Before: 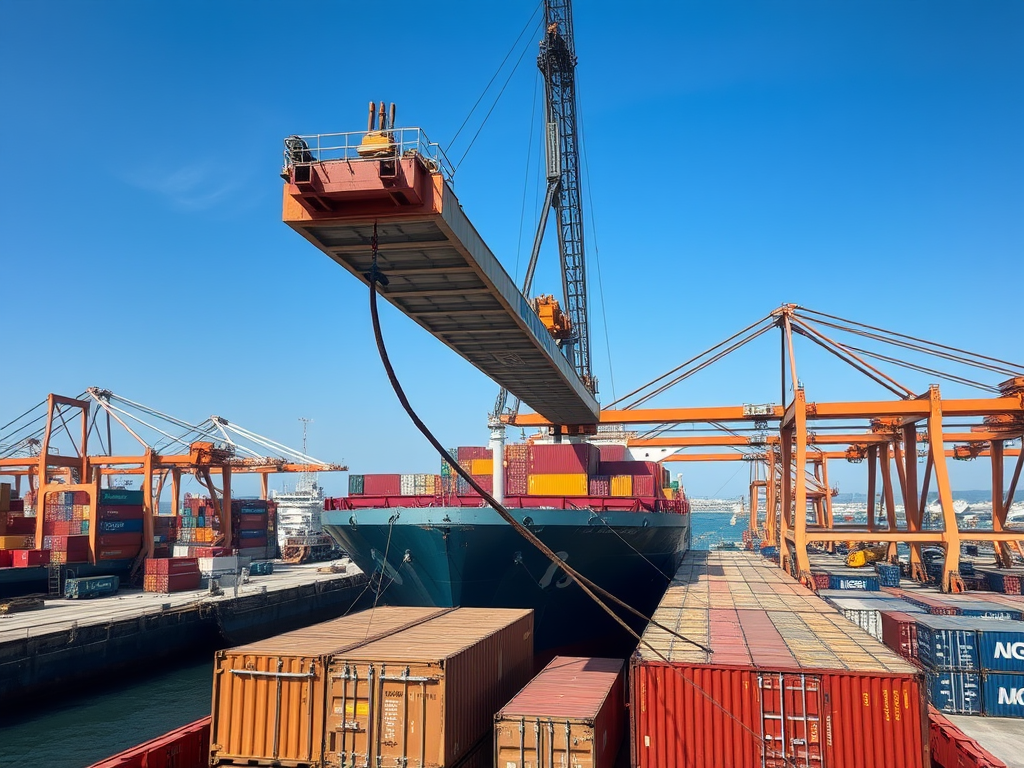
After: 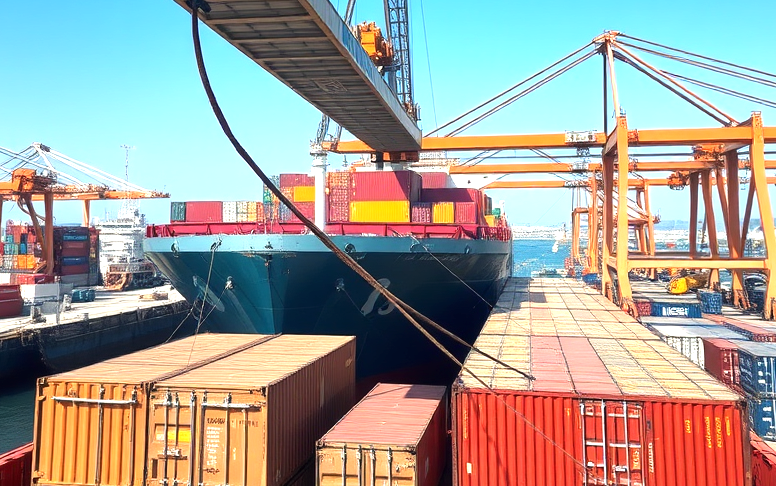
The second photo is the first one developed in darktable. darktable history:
exposure: black level correction 0, exposure 0.898 EV, compensate highlight preservation false
crop and rotate: left 17.45%, top 35.656%, right 6.715%, bottom 1.016%
